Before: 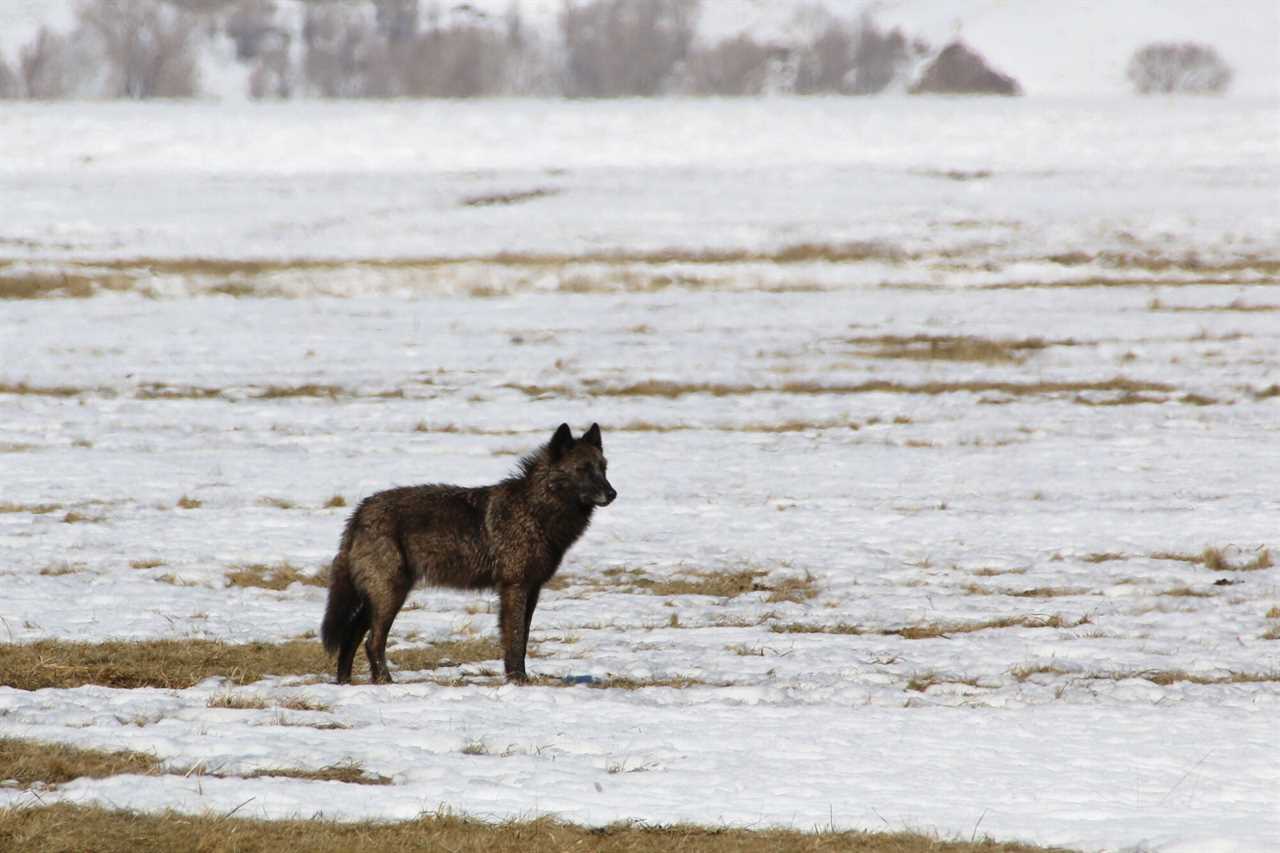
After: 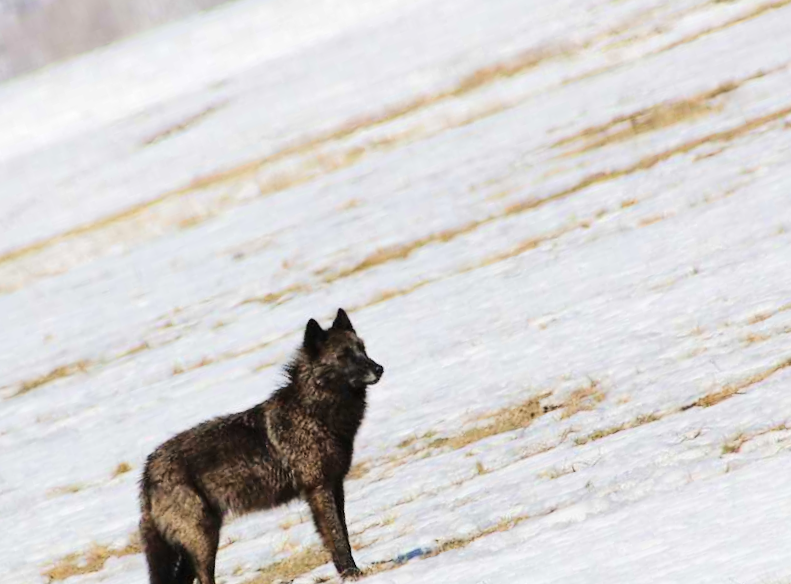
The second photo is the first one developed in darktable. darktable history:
exposure: exposure -0.059 EV, compensate exposure bias true, compensate highlight preservation false
crop and rotate: angle 19.47°, left 6.866%, right 3.916%, bottom 1.156%
tone equalizer: -7 EV 0.153 EV, -6 EV 0.621 EV, -5 EV 1.13 EV, -4 EV 1.31 EV, -3 EV 1.12 EV, -2 EV 0.6 EV, -1 EV 0.151 EV, edges refinement/feathering 500, mask exposure compensation -1.57 EV, preserve details no
